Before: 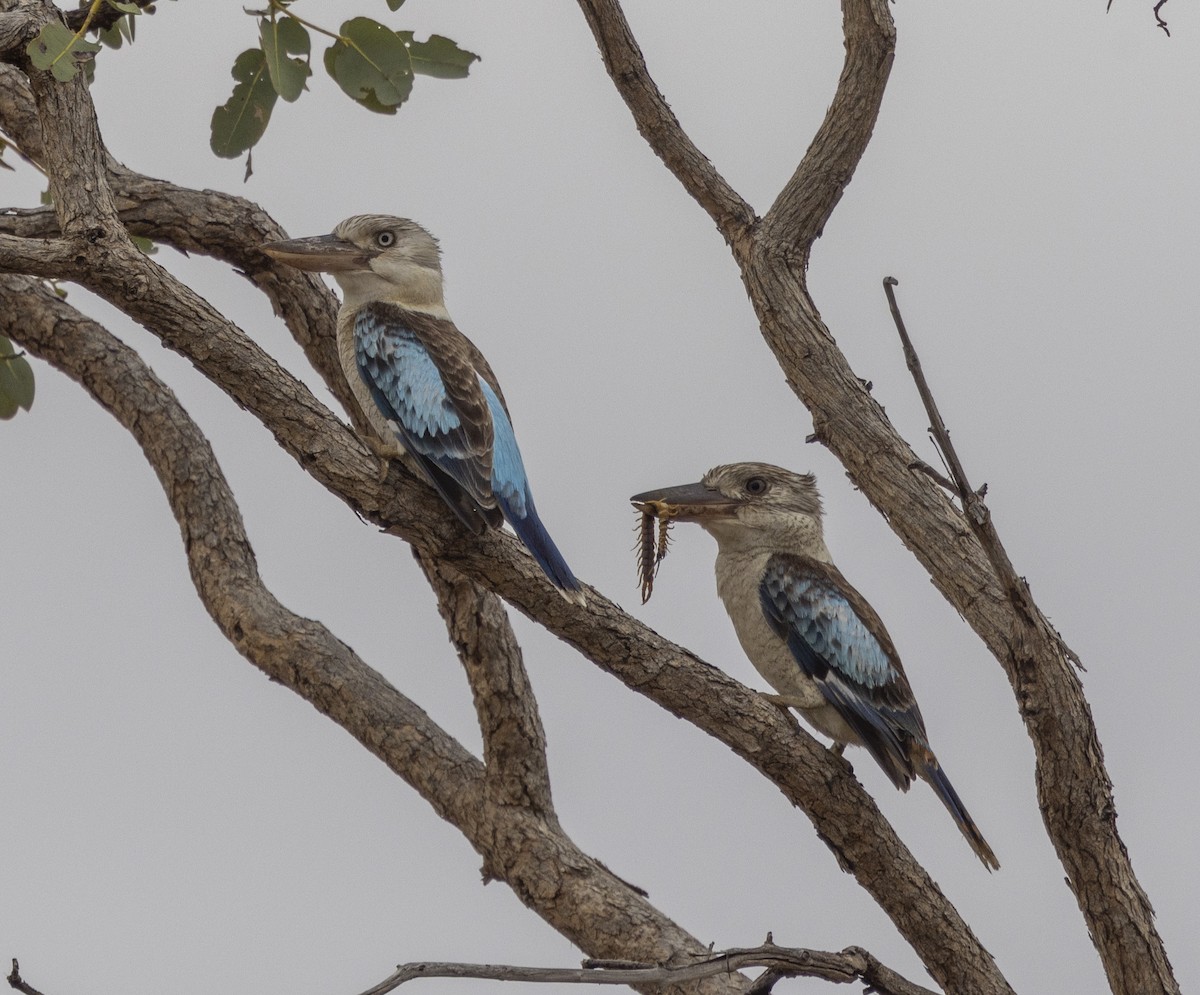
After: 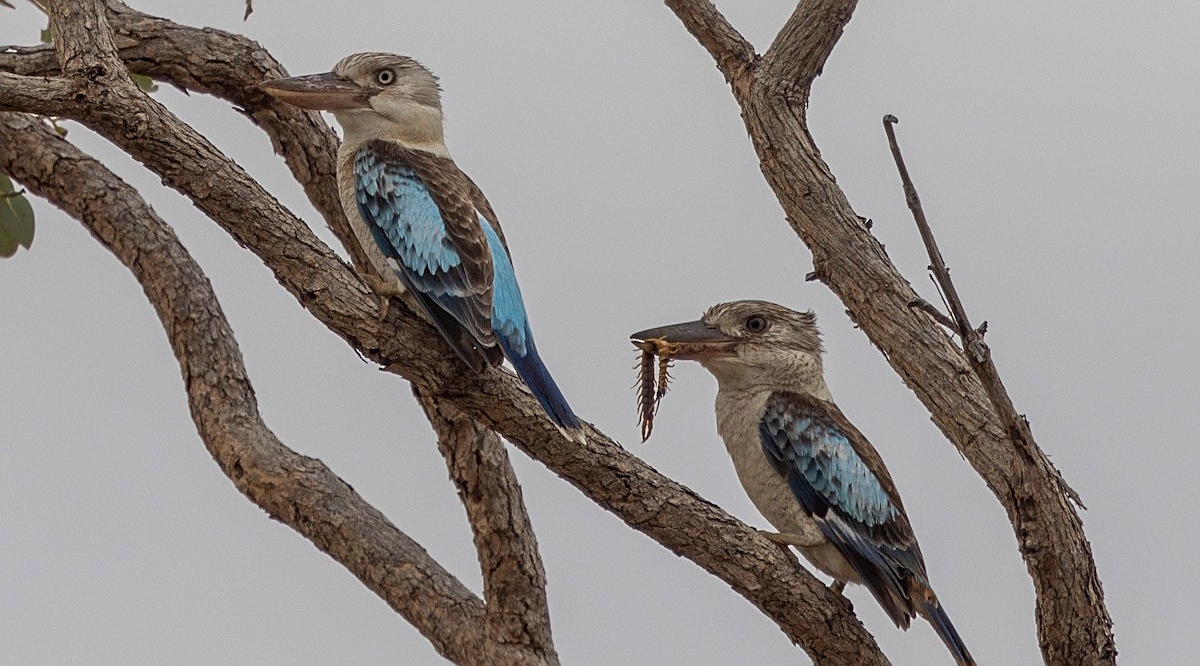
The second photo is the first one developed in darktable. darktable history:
crop: top 16.33%, bottom 16.688%
sharpen: on, module defaults
